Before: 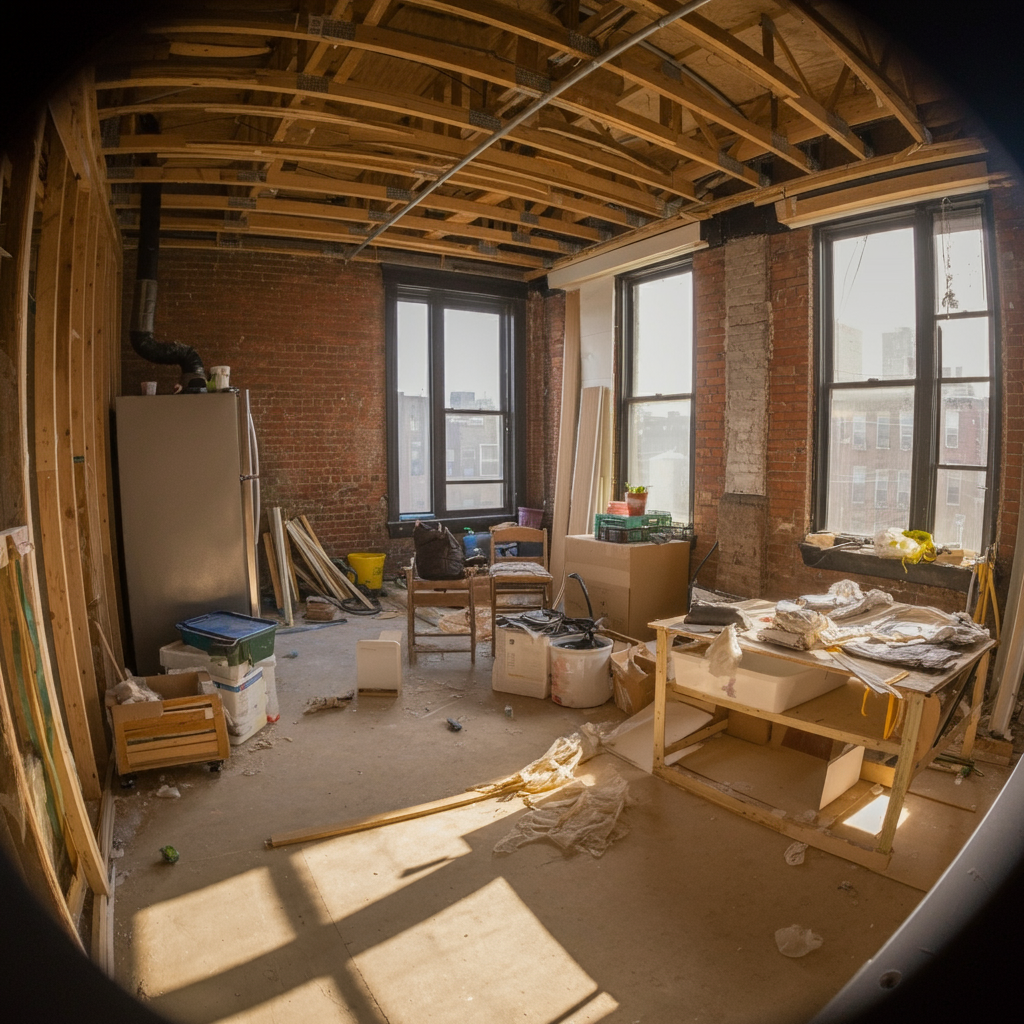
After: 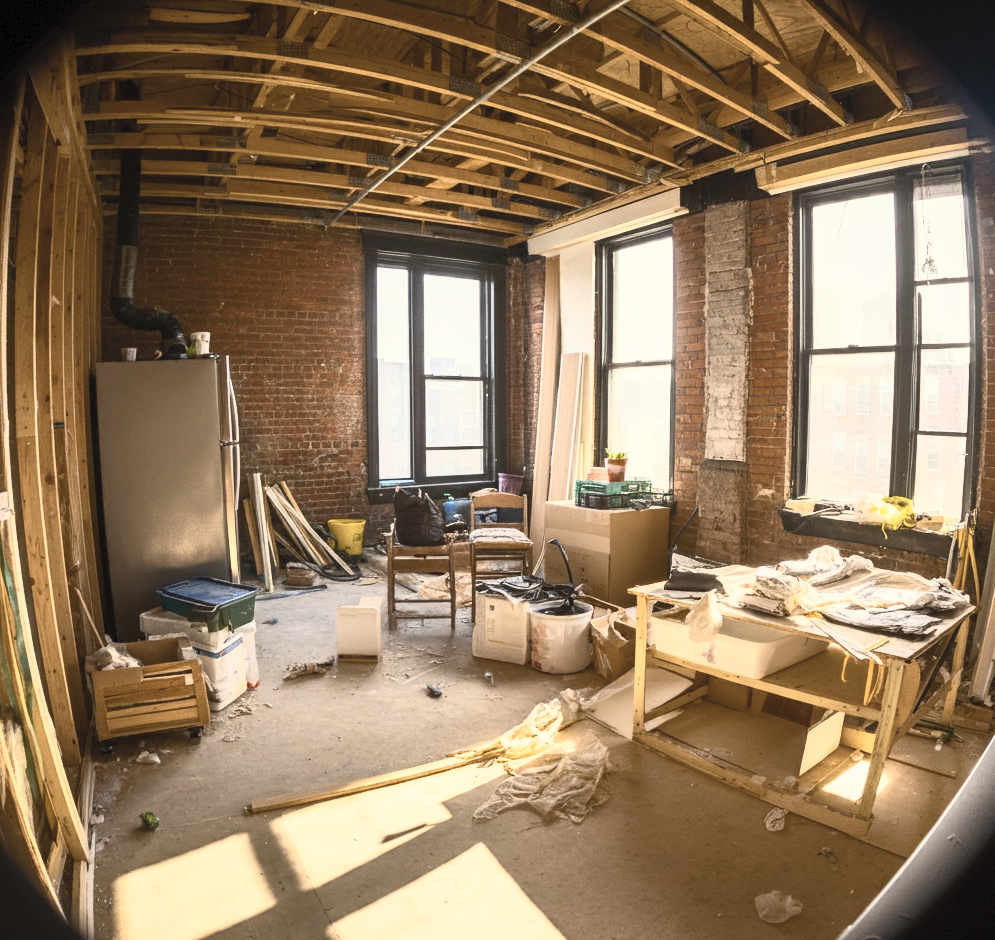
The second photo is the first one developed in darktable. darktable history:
color balance rgb: highlights gain › luminance 6.168%, highlights gain › chroma 2.494%, highlights gain › hue 87.86°, linear chroma grading › global chroma 9.942%, perceptual saturation grading › global saturation 25.617%
contrast brightness saturation: contrast 0.578, brightness 0.568, saturation -0.333
crop: left 1.991%, top 3.35%, right 0.747%, bottom 4.851%
